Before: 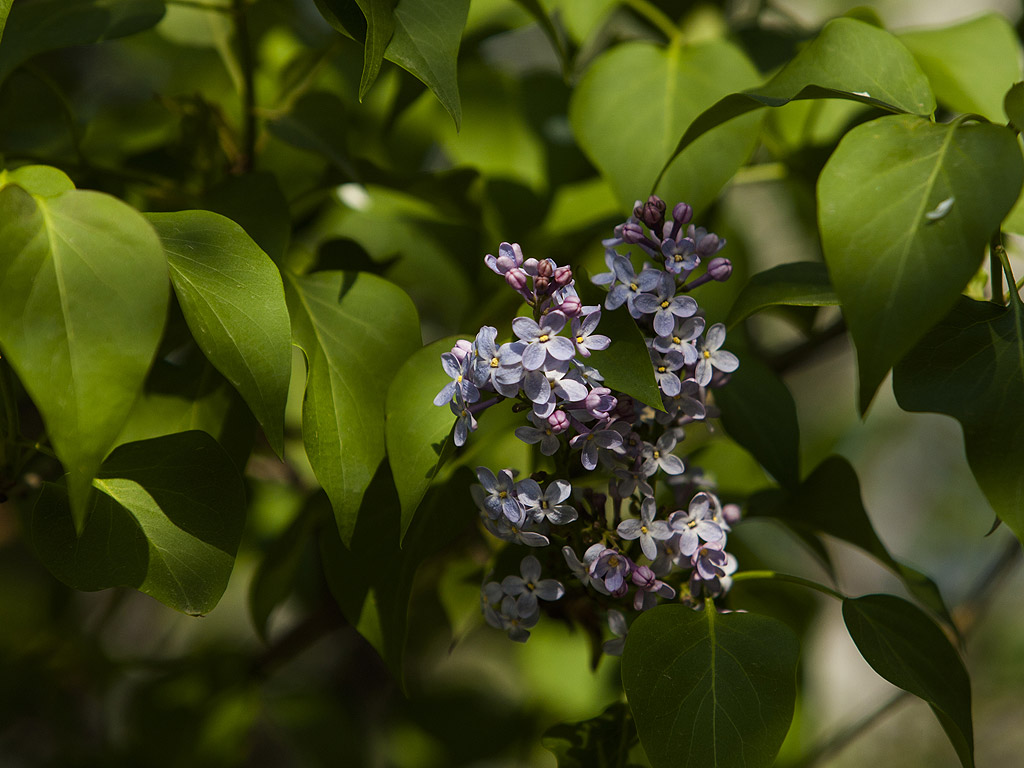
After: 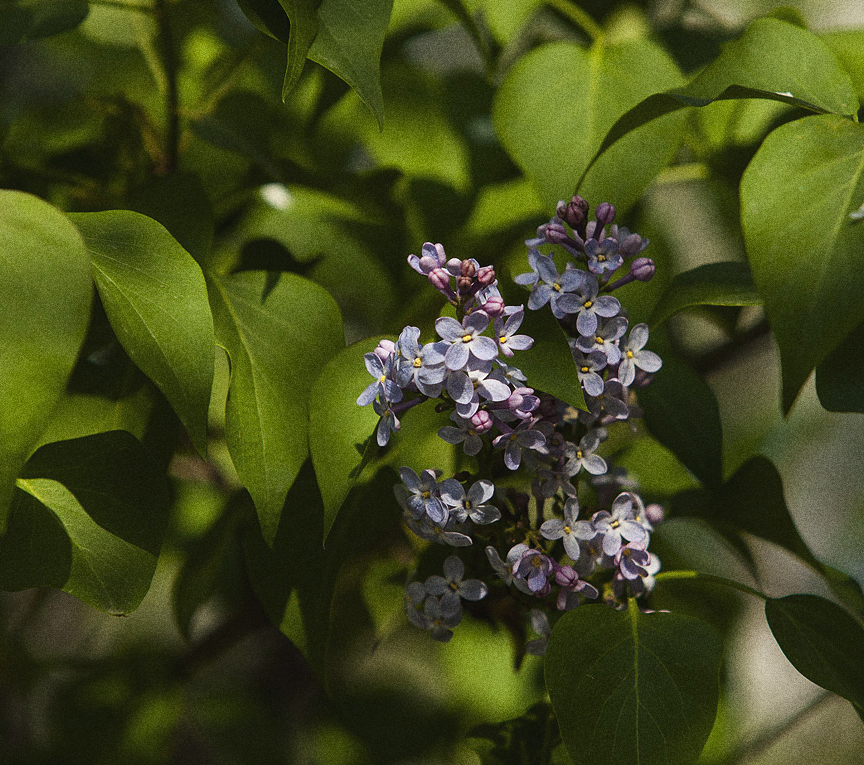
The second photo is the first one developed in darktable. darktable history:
exposure: black level correction -0.003, exposure 0.04 EV, compensate highlight preservation false
grain: coarseness 0.09 ISO, strength 40%
crop: left 7.598%, right 7.873%
